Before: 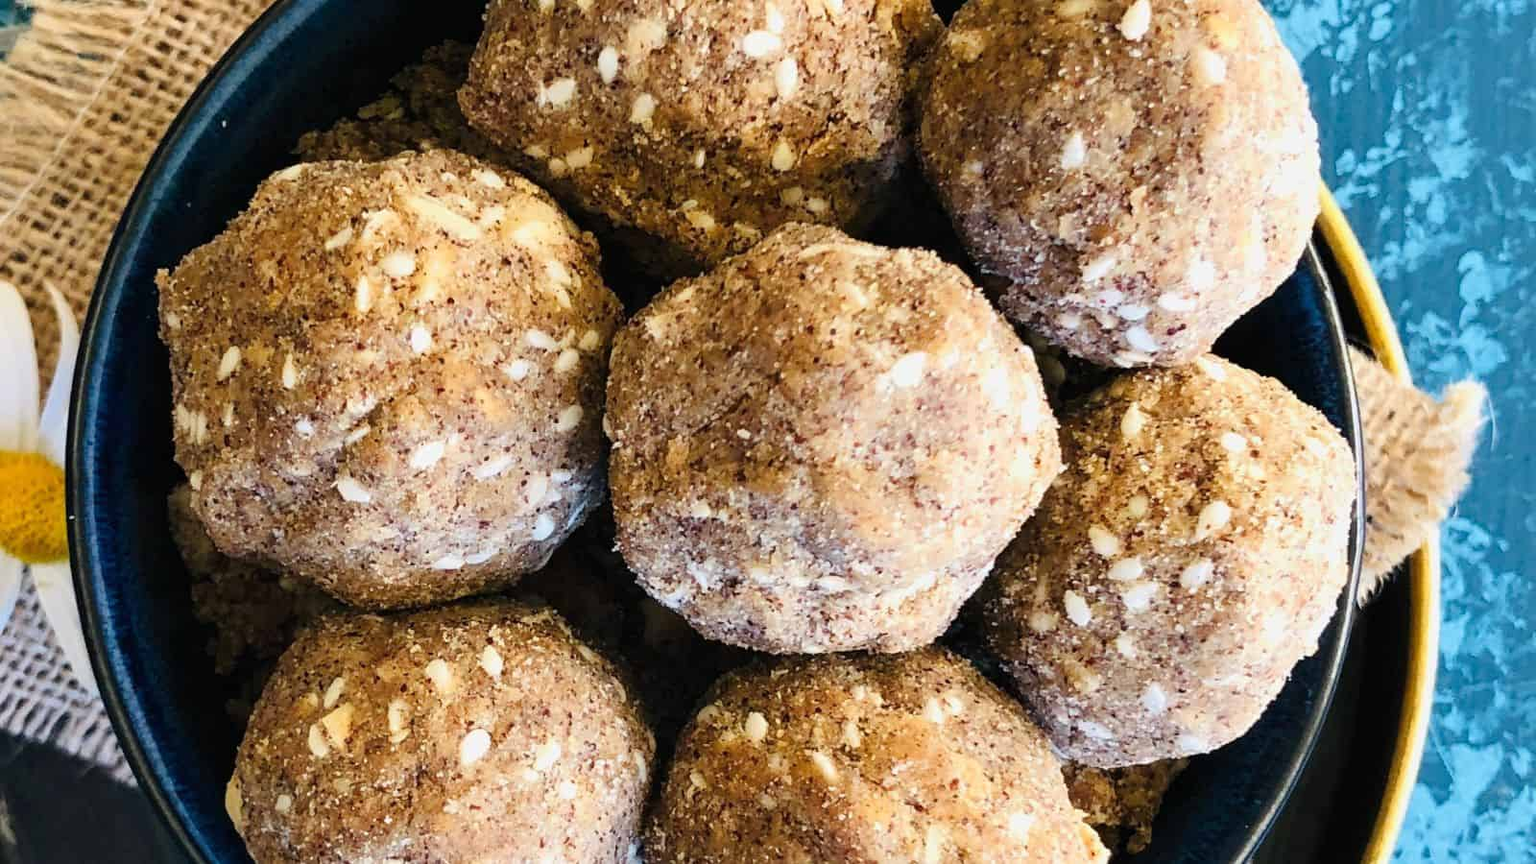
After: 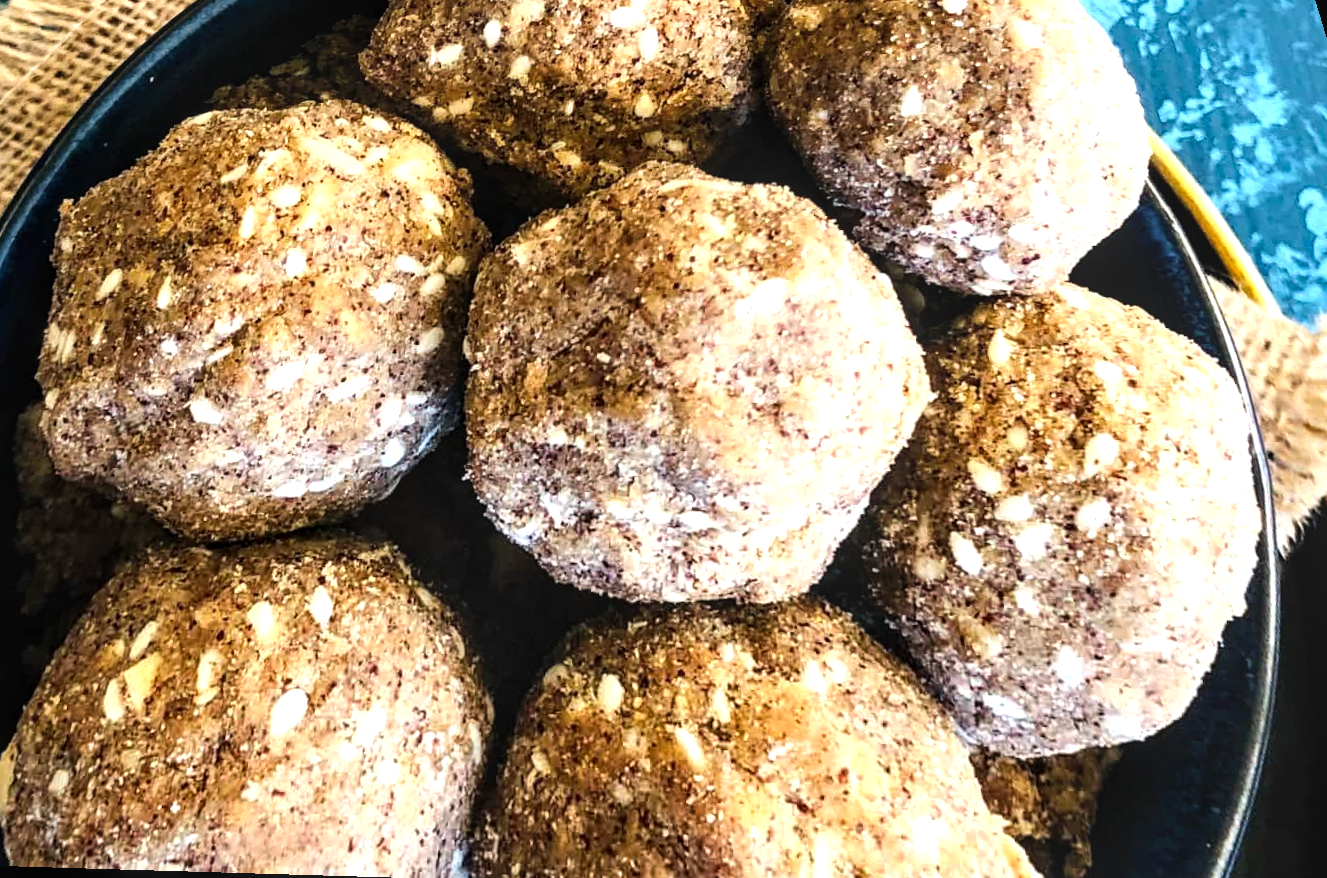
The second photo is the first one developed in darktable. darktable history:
local contrast: on, module defaults
rotate and perspective: rotation 0.72°, lens shift (vertical) -0.352, lens shift (horizontal) -0.051, crop left 0.152, crop right 0.859, crop top 0.019, crop bottom 0.964
tone equalizer: -8 EV -0.75 EV, -7 EV -0.7 EV, -6 EV -0.6 EV, -5 EV -0.4 EV, -3 EV 0.4 EV, -2 EV 0.6 EV, -1 EV 0.7 EV, +0 EV 0.75 EV, edges refinement/feathering 500, mask exposure compensation -1.57 EV, preserve details no
